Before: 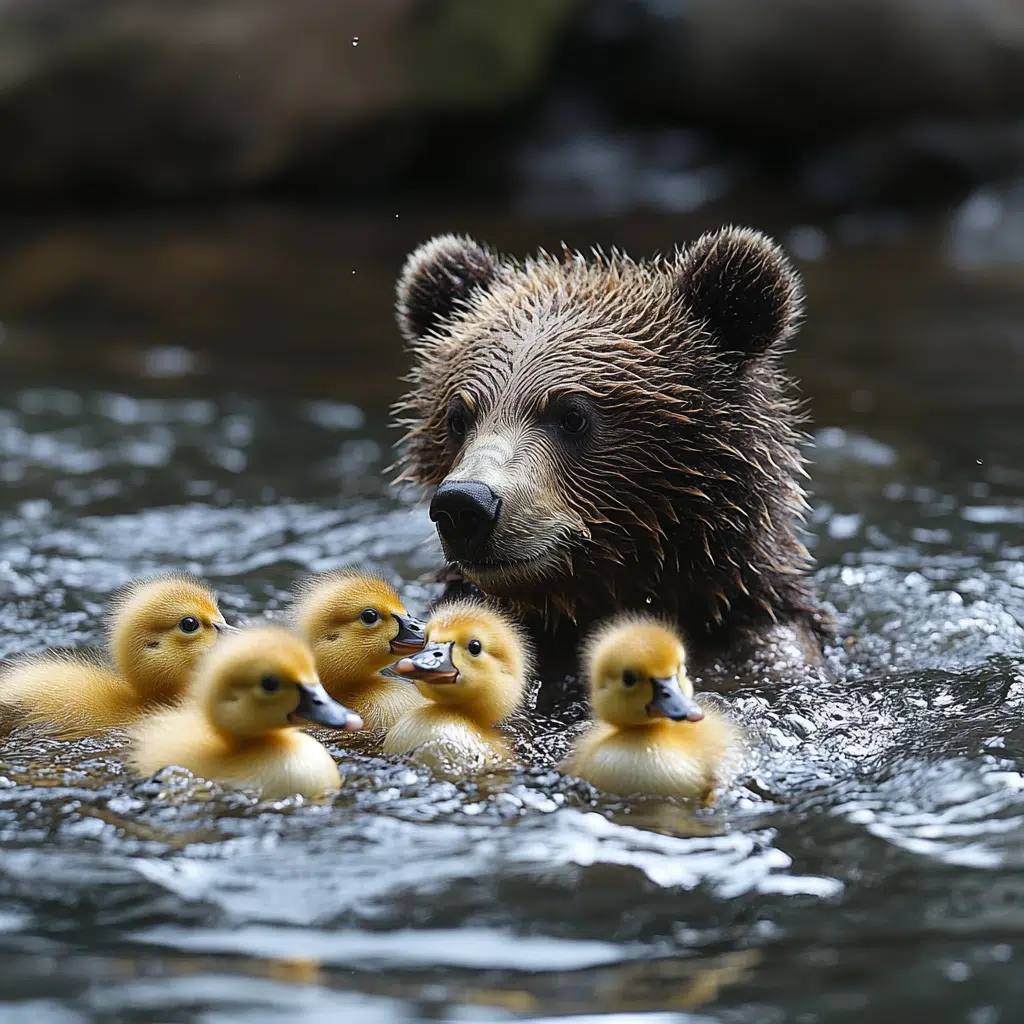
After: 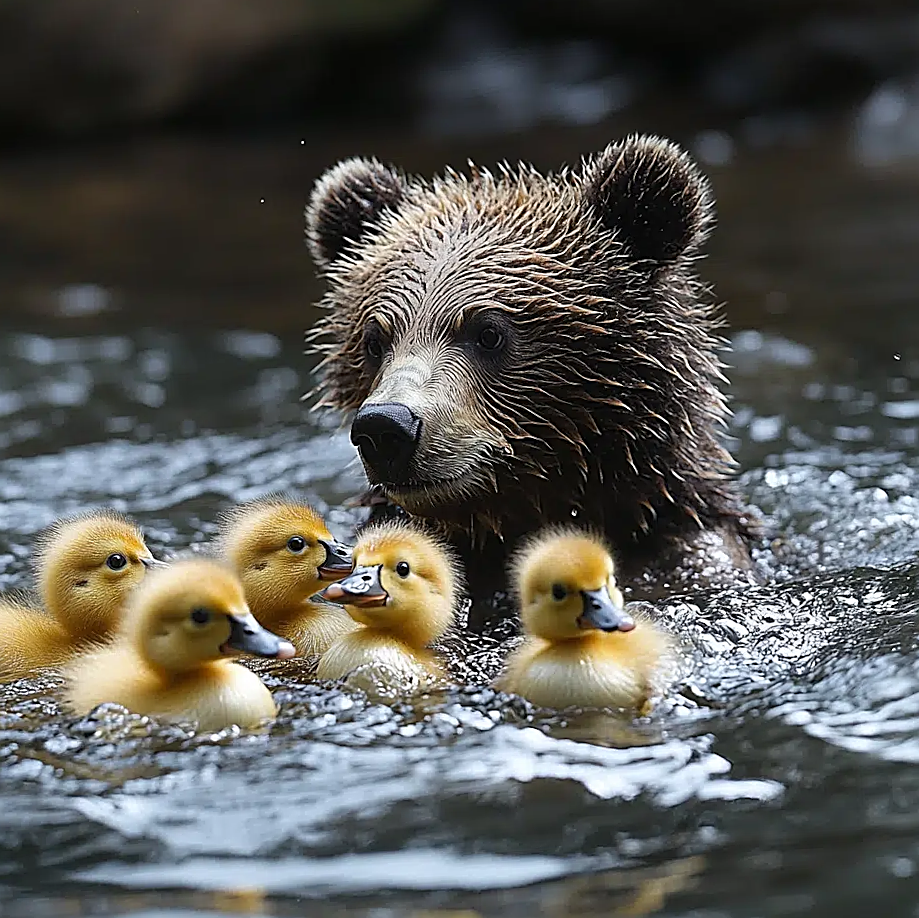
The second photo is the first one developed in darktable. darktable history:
sharpen: amount 0.751
crop and rotate: angle 3.02°, left 5.589%, top 5.708%
